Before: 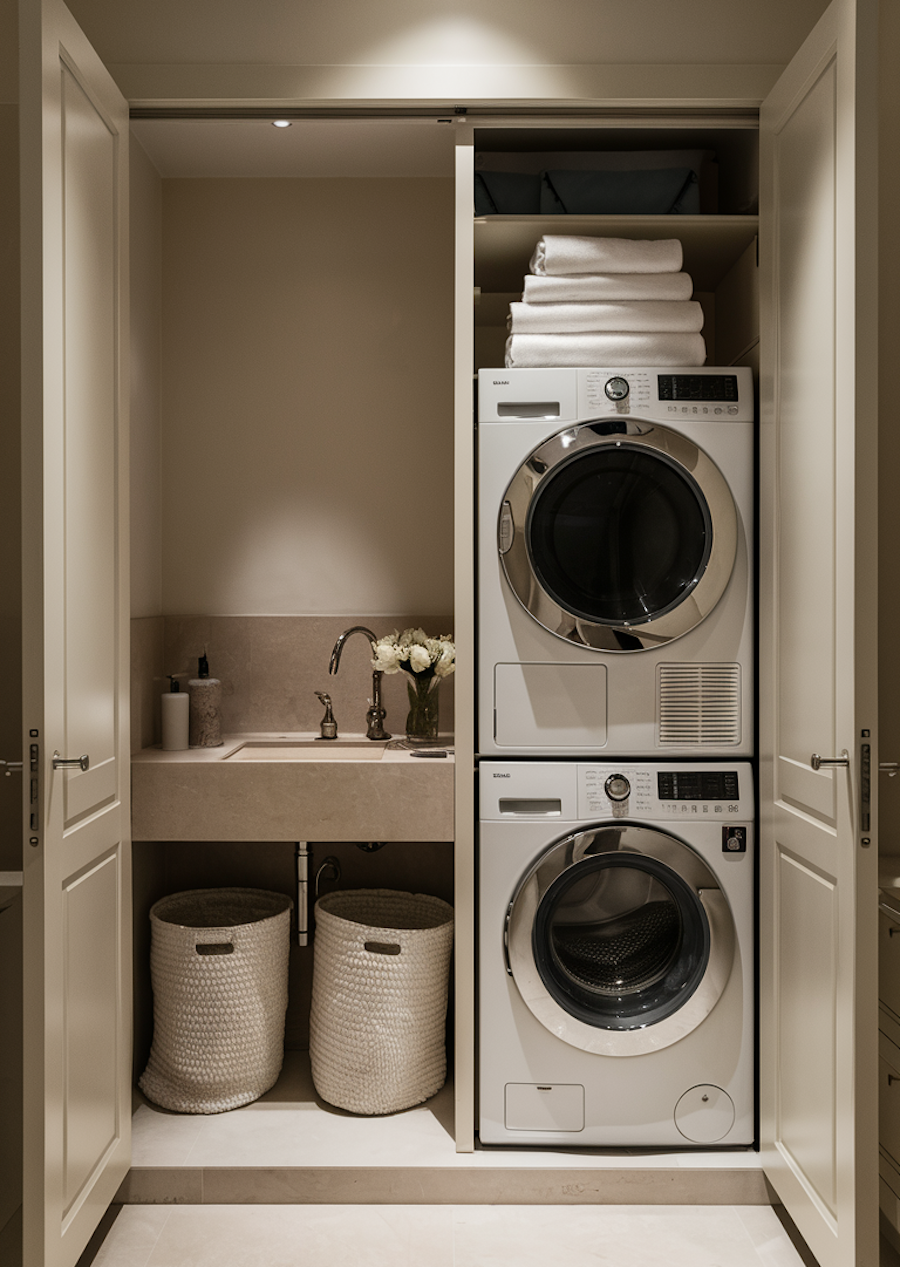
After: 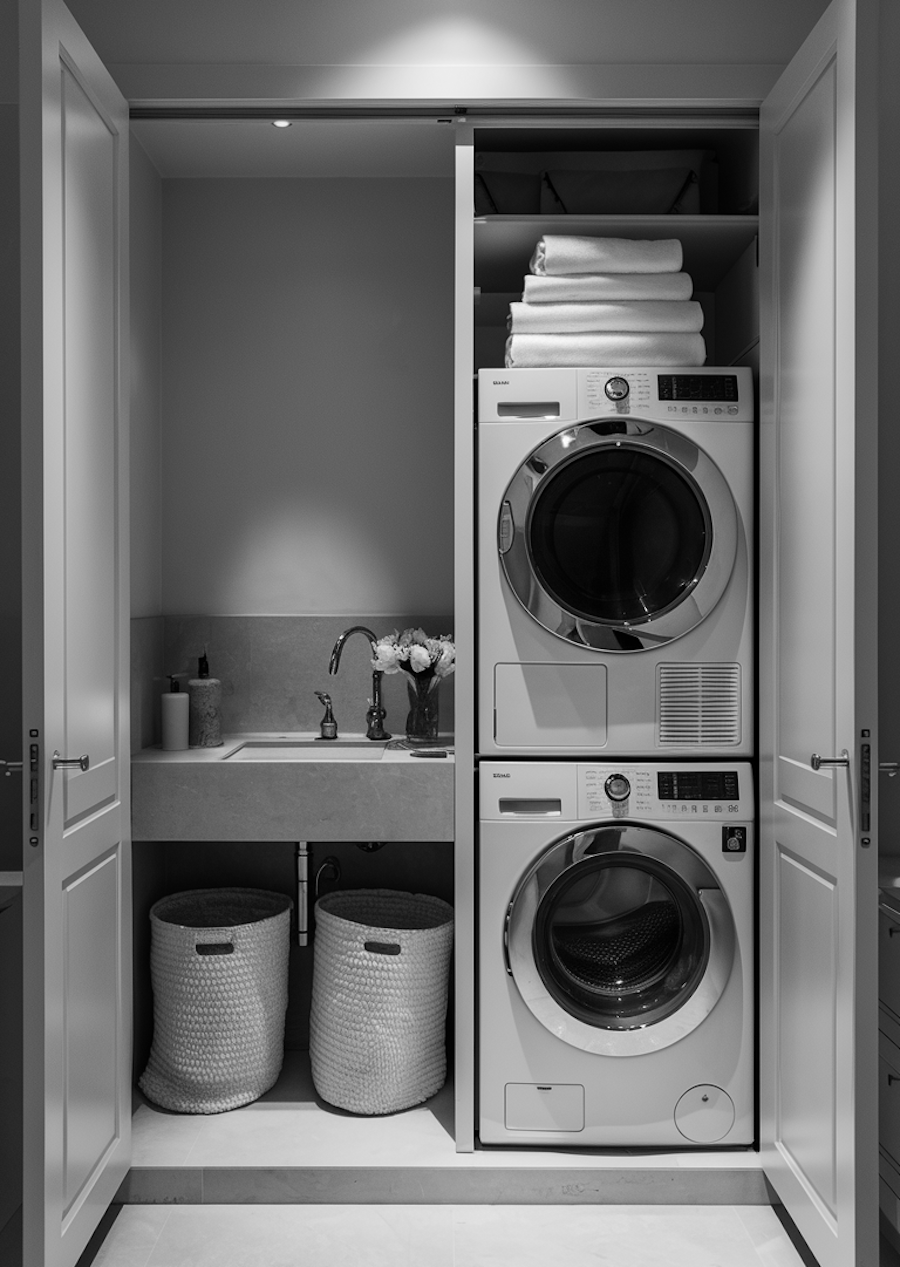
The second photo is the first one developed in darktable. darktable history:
color calibration: output gray [0.28, 0.41, 0.31, 0], illuminant F (fluorescent), F source F9 (Cool White Deluxe 4150 K) – high CRI, x 0.374, y 0.373, temperature 4158.59 K
